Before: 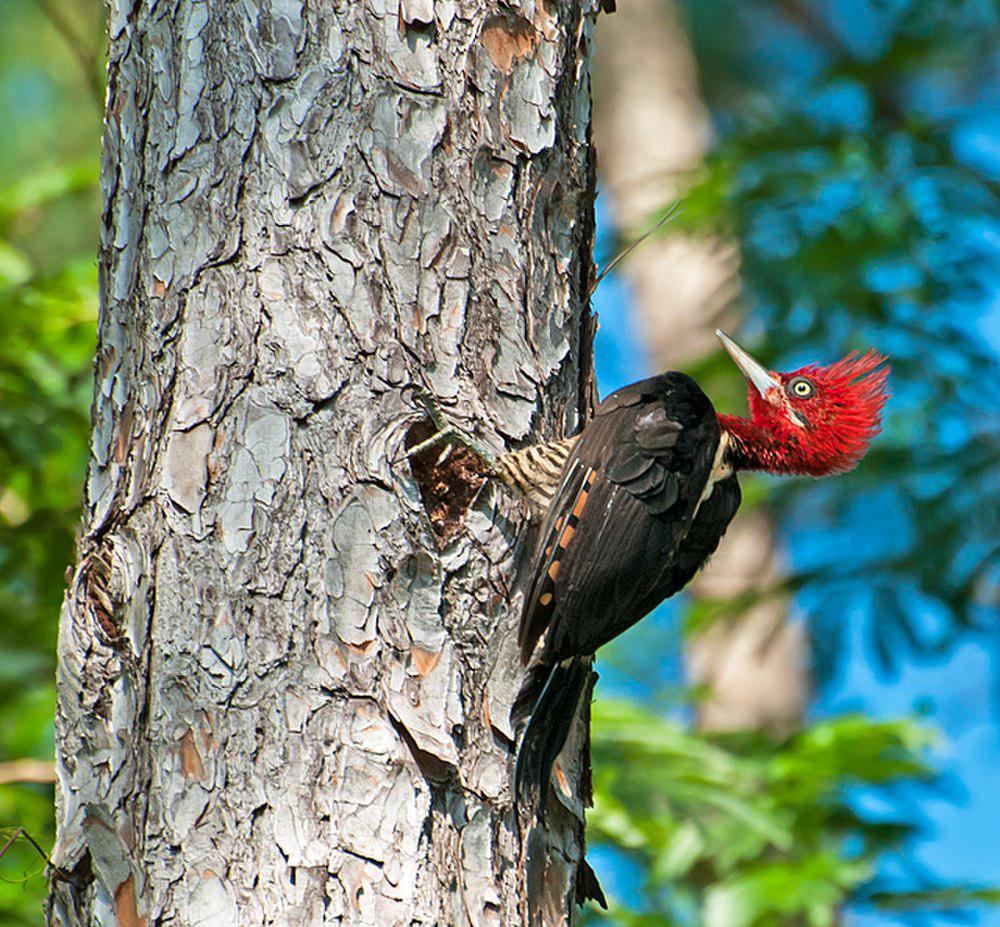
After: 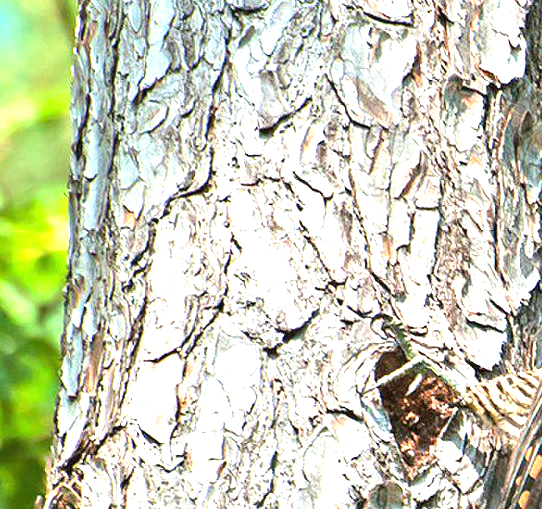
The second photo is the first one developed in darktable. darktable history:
crop and rotate: left 3.051%, top 7.594%, right 42.664%, bottom 37.463%
exposure: black level correction 0, exposure 1.461 EV, compensate exposure bias true, compensate highlight preservation false
